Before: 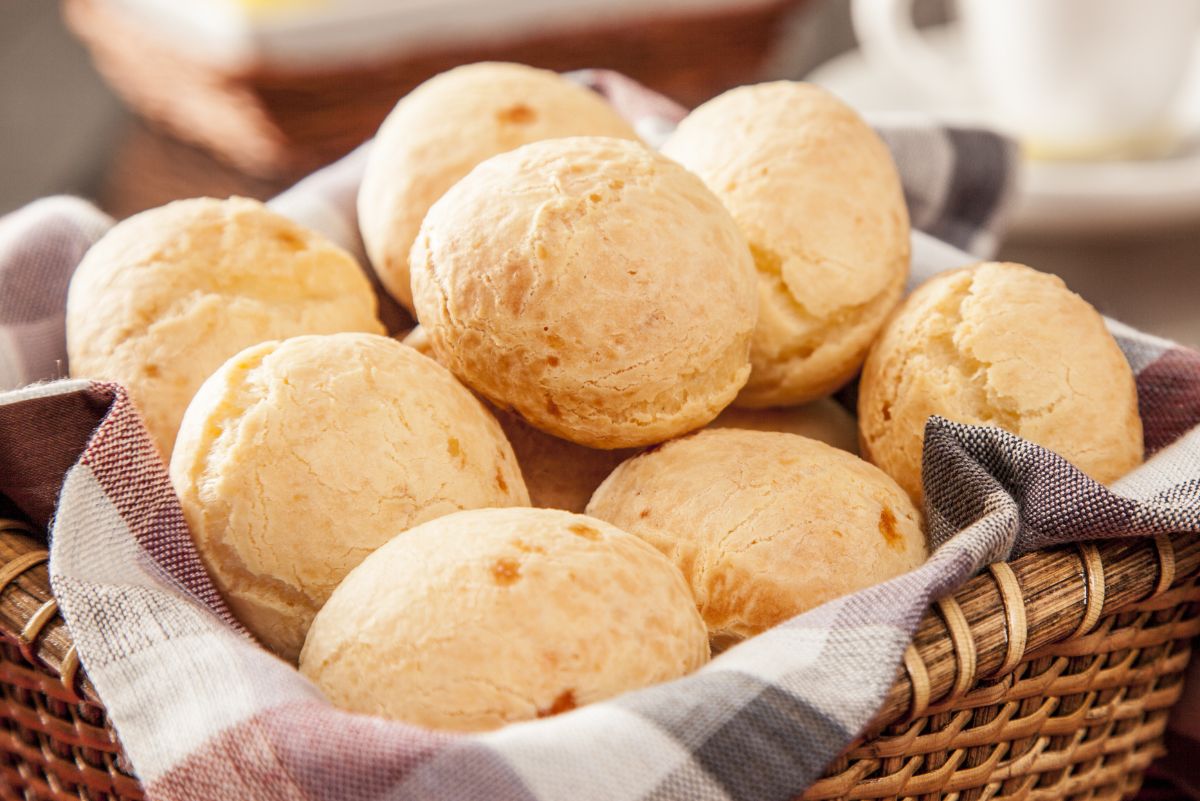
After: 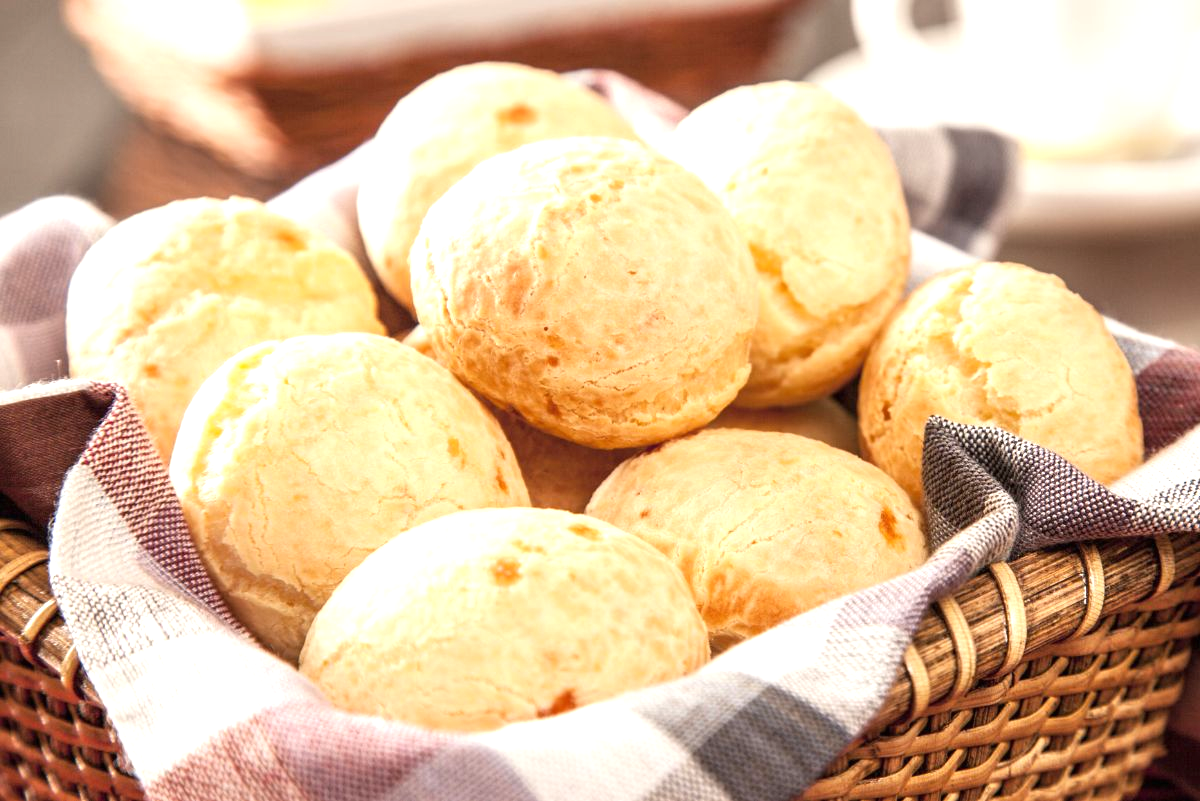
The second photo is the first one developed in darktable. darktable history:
exposure: black level correction 0, exposure 0.702 EV, compensate exposure bias true, compensate highlight preservation false
